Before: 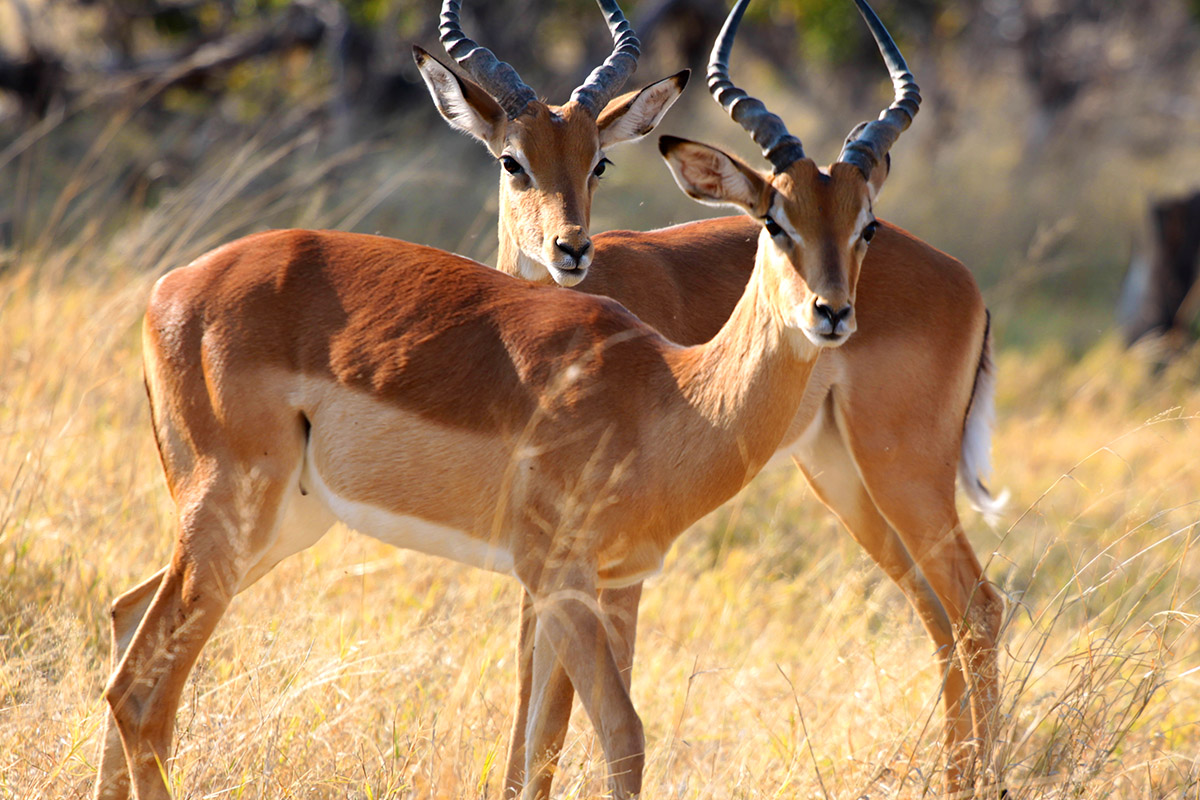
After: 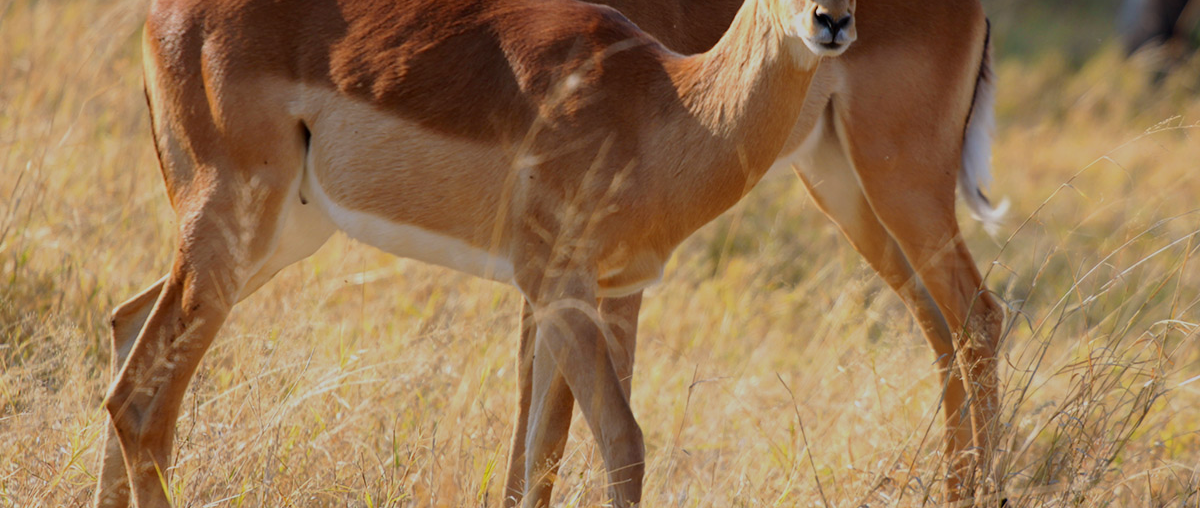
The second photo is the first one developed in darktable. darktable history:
crop and rotate: top 36.435%
exposure: black level correction 0, exposure -0.766 EV, compensate highlight preservation false
